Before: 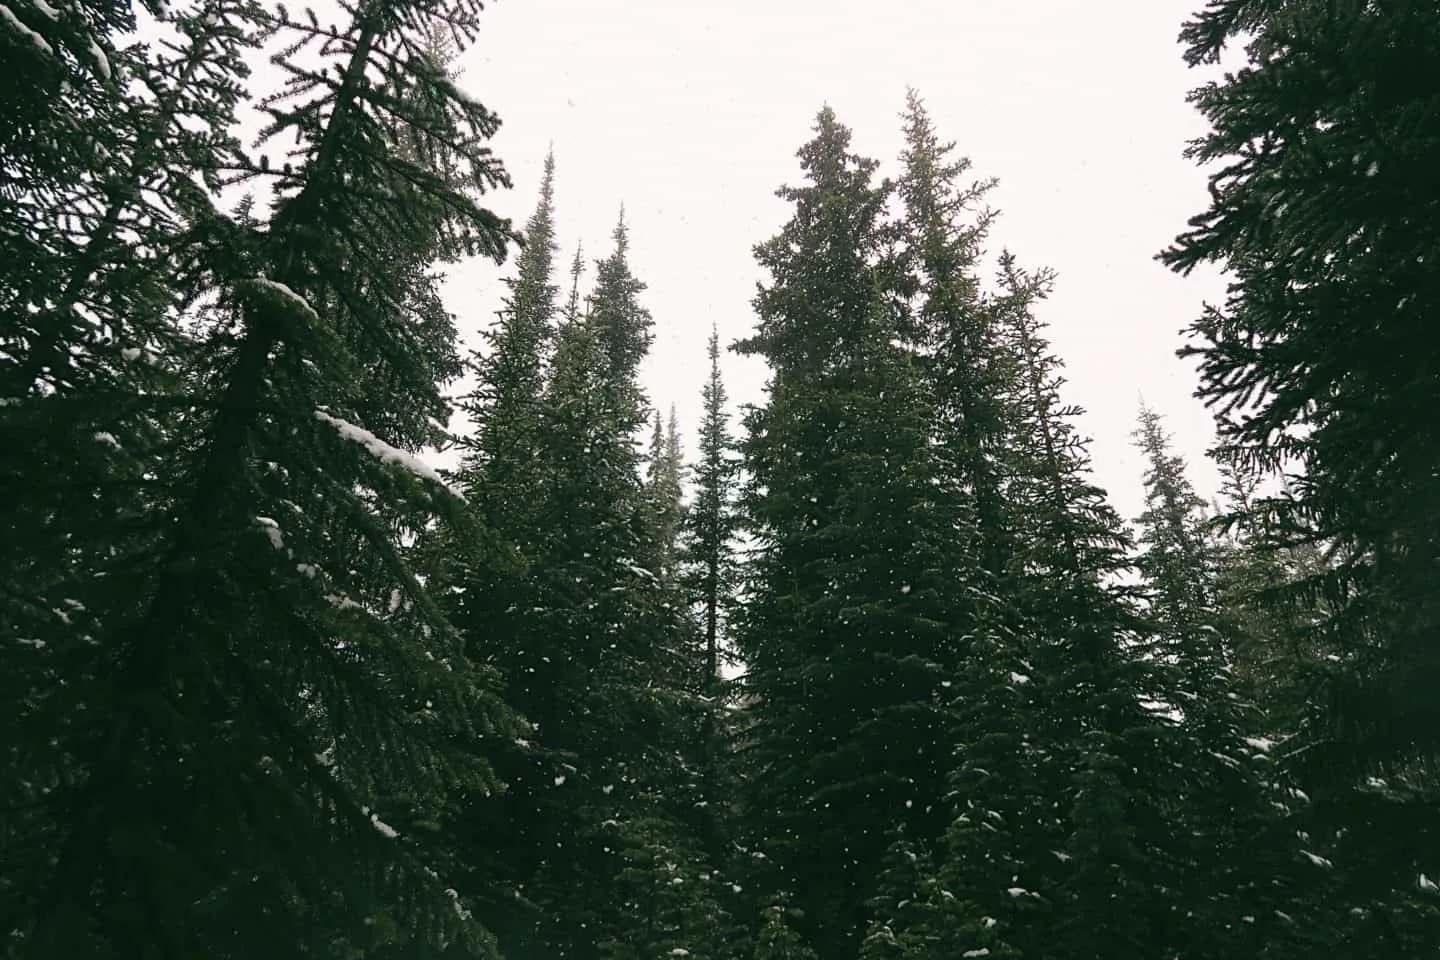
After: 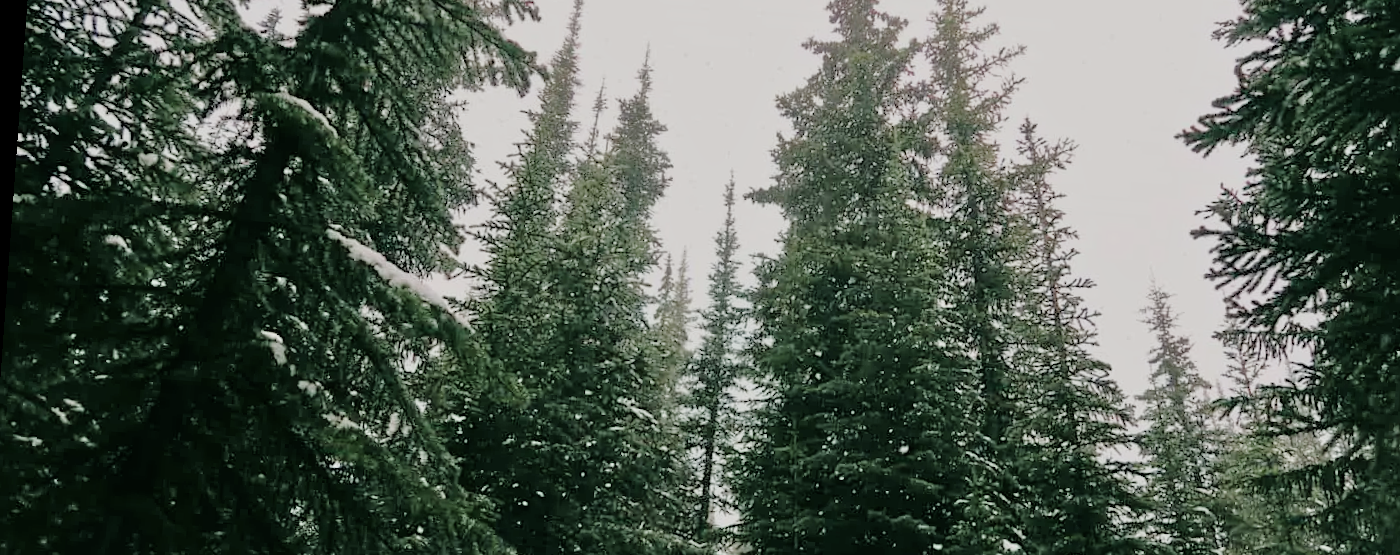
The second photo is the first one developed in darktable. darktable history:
crop: left 1.744%, top 19.225%, right 5.069%, bottom 28.357%
filmic rgb: black relative exposure -7.65 EV, white relative exposure 4.56 EV, hardness 3.61
rotate and perspective: rotation 4.1°, automatic cropping off
tone equalizer: -7 EV 0.15 EV, -6 EV 0.6 EV, -5 EV 1.15 EV, -4 EV 1.33 EV, -3 EV 1.15 EV, -2 EV 0.6 EV, -1 EV 0.15 EV, mask exposure compensation -0.5 EV
